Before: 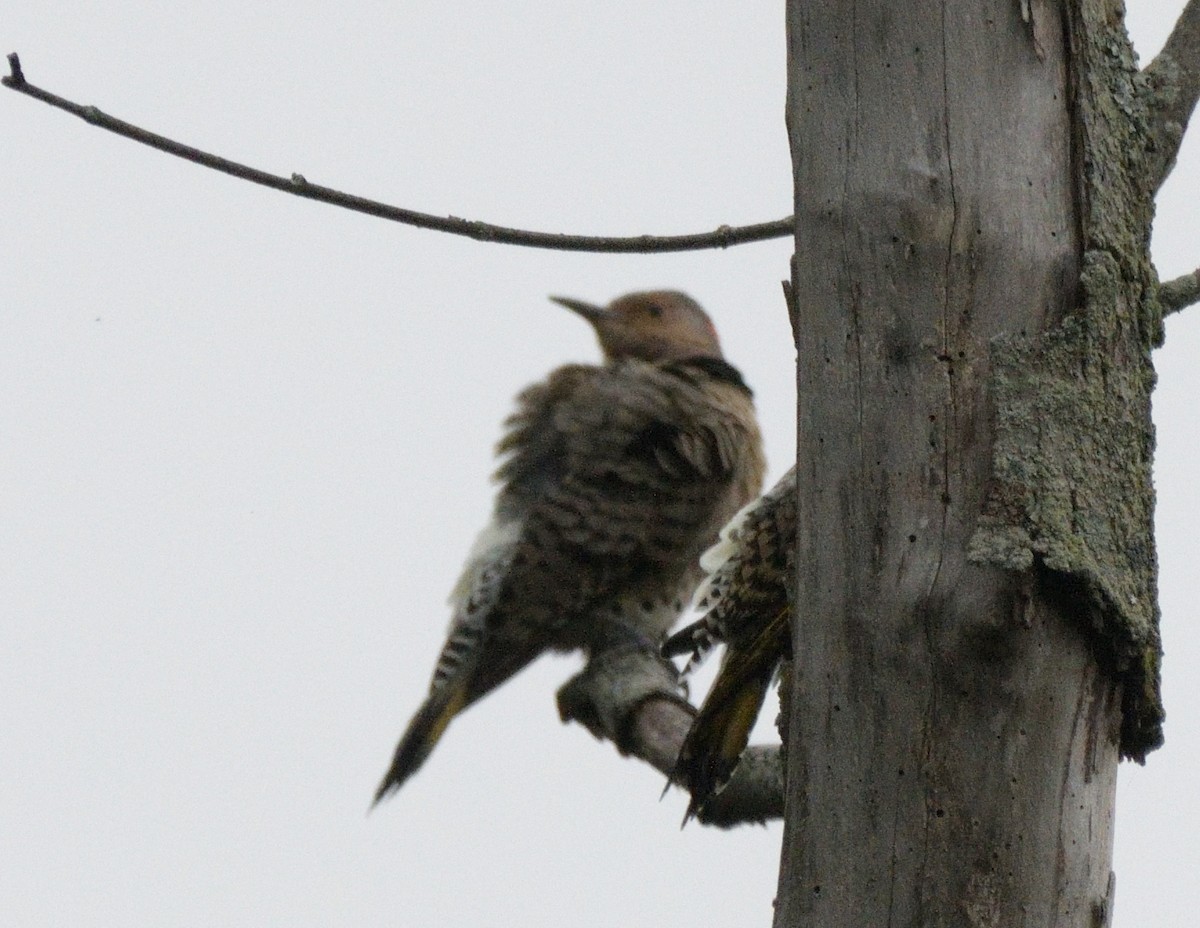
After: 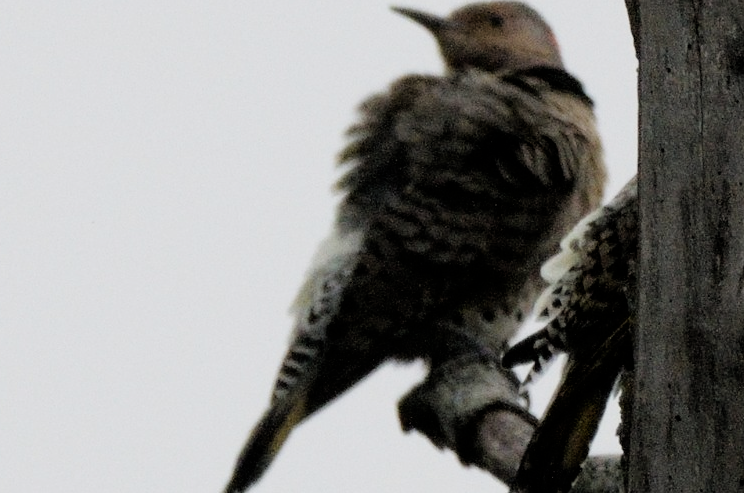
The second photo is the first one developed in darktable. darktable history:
filmic rgb: black relative exposure -5 EV, white relative exposure 3.2 EV, hardness 3.42, contrast 1.2, highlights saturation mix -50%
crop: left 13.312%, top 31.28%, right 24.627%, bottom 15.582%
